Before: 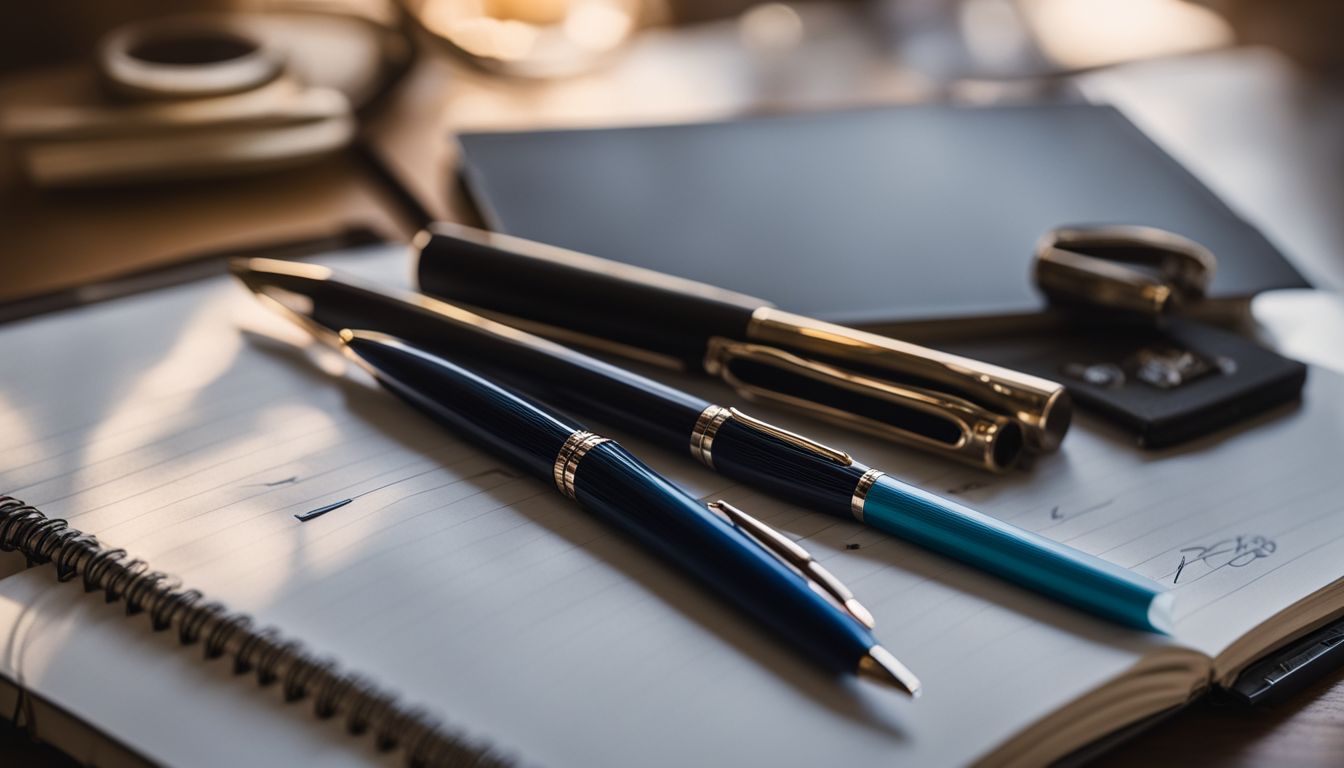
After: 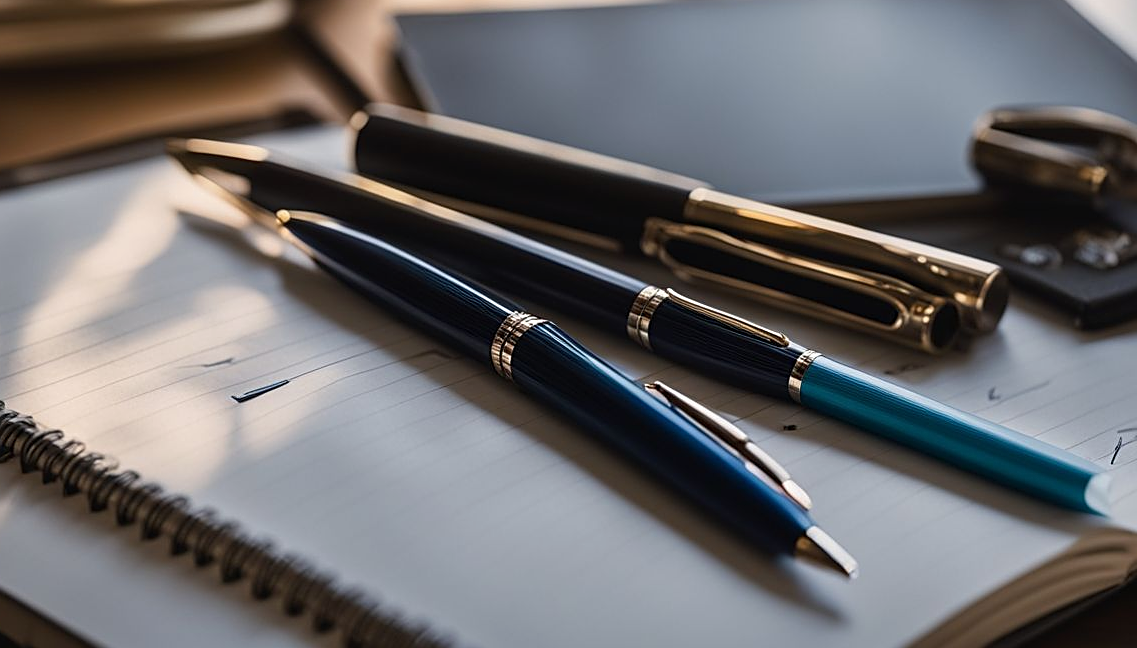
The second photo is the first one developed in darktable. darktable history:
sharpen: on, module defaults
crop and rotate: left 4.7%, top 15.53%, right 10.636%
exposure: exposure -0.069 EV, compensate highlight preservation false
